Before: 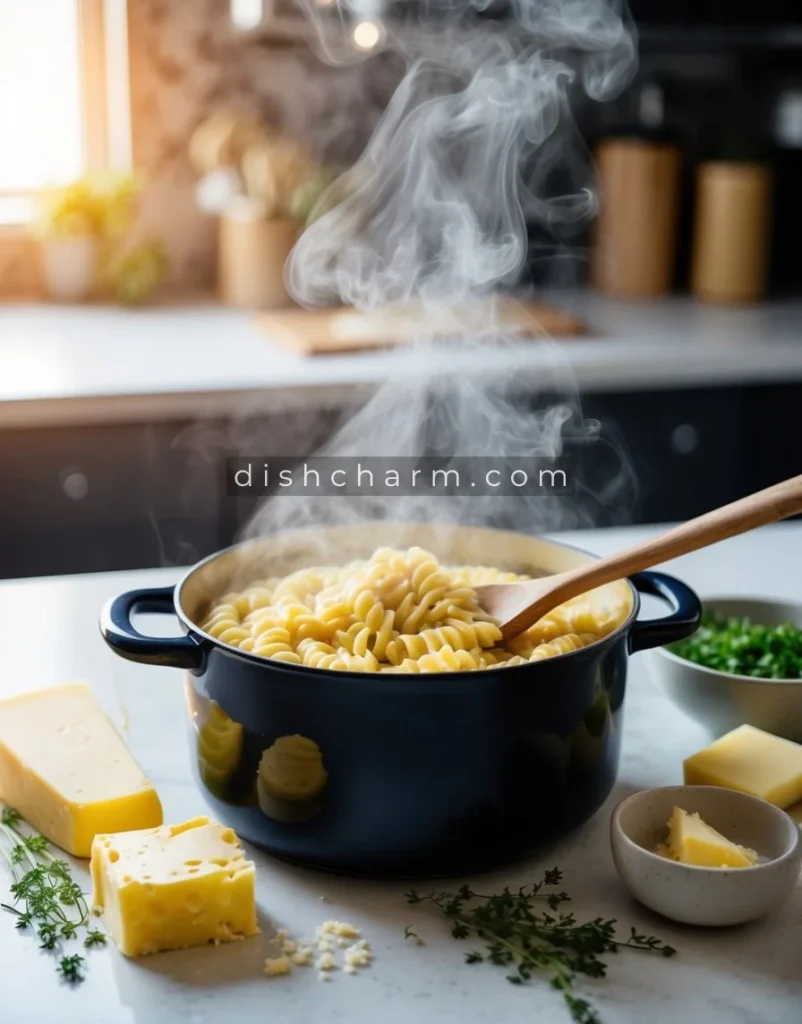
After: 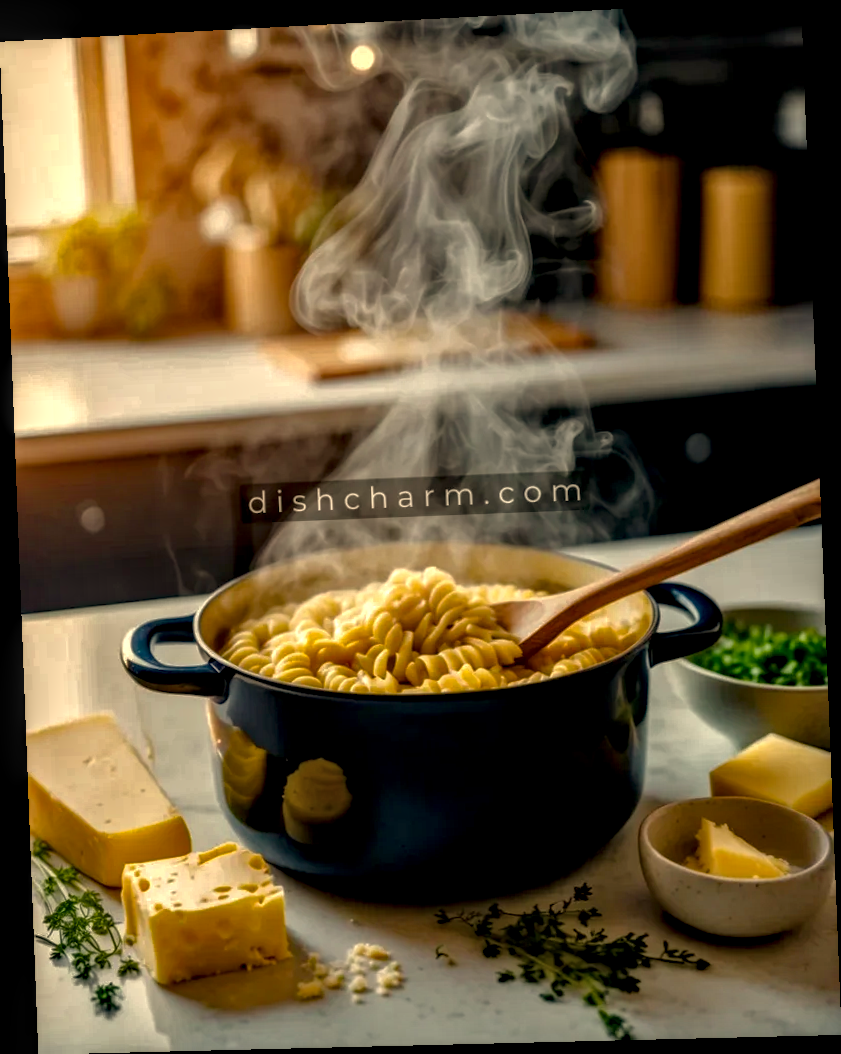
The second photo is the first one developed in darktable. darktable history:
rotate and perspective: rotation -2.22°, lens shift (horizontal) -0.022, automatic cropping off
local contrast: highlights 12%, shadows 38%, detail 183%, midtone range 0.471
exposure: compensate highlight preservation false
color balance rgb: perceptual saturation grading › global saturation 20%, perceptual saturation grading › highlights 2.68%, perceptual saturation grading › shadows 50%
color balance: mode lift, gamma, gain (sRGB)
haze removal: compatibility mode true, adaptive false
white balance: red 1.123, blue 0.83
base curve: curves: ch0 [(0, 0) (0.841, 0.609) (1, 1)]
